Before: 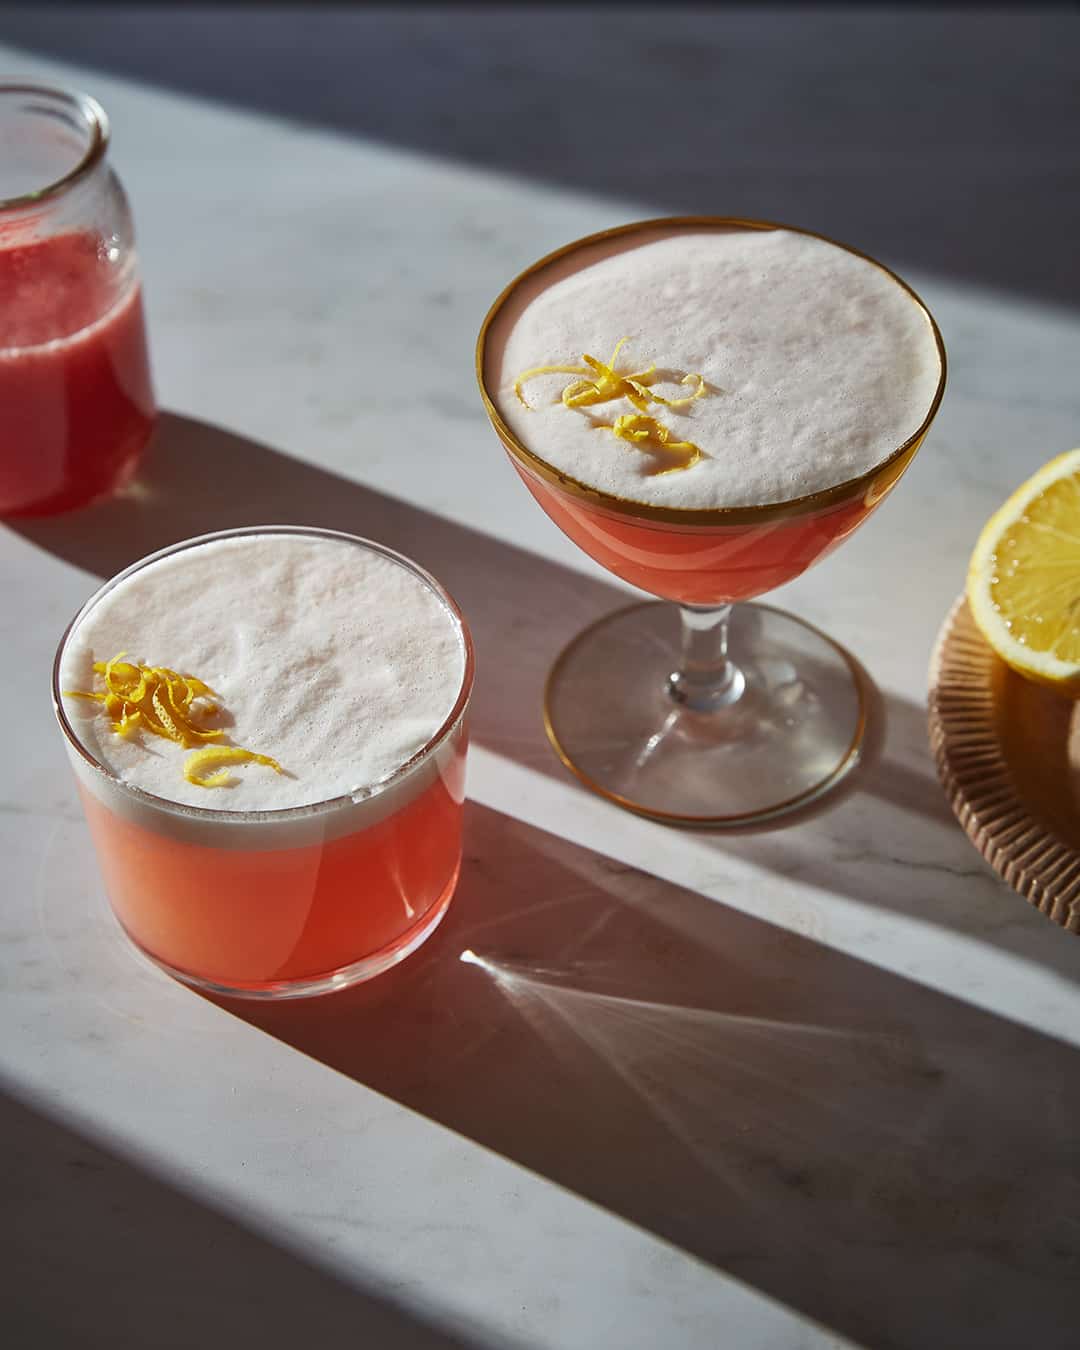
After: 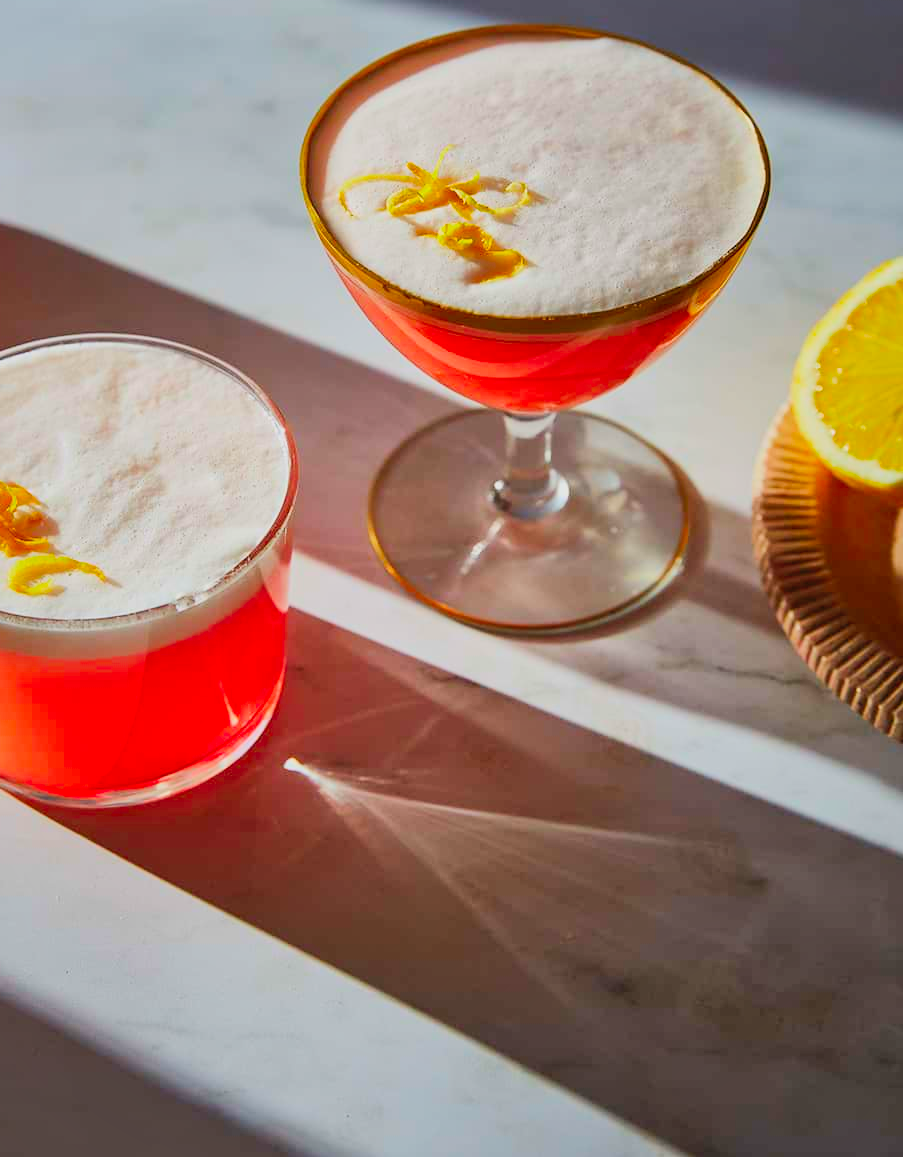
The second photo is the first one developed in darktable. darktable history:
shadows and highlights: on, module defaults
crop: left 16.315%, top 14.246%
filmic rgb: black relative exposure -7.65 EV, white relative exposure 4.56 EV, hardness 3.61
contrast brightness saturation: contrast 0.2, brightness 0.2, saturation 0.8
exposure: exposure 0.127 EV, compensate highlight preservation false
